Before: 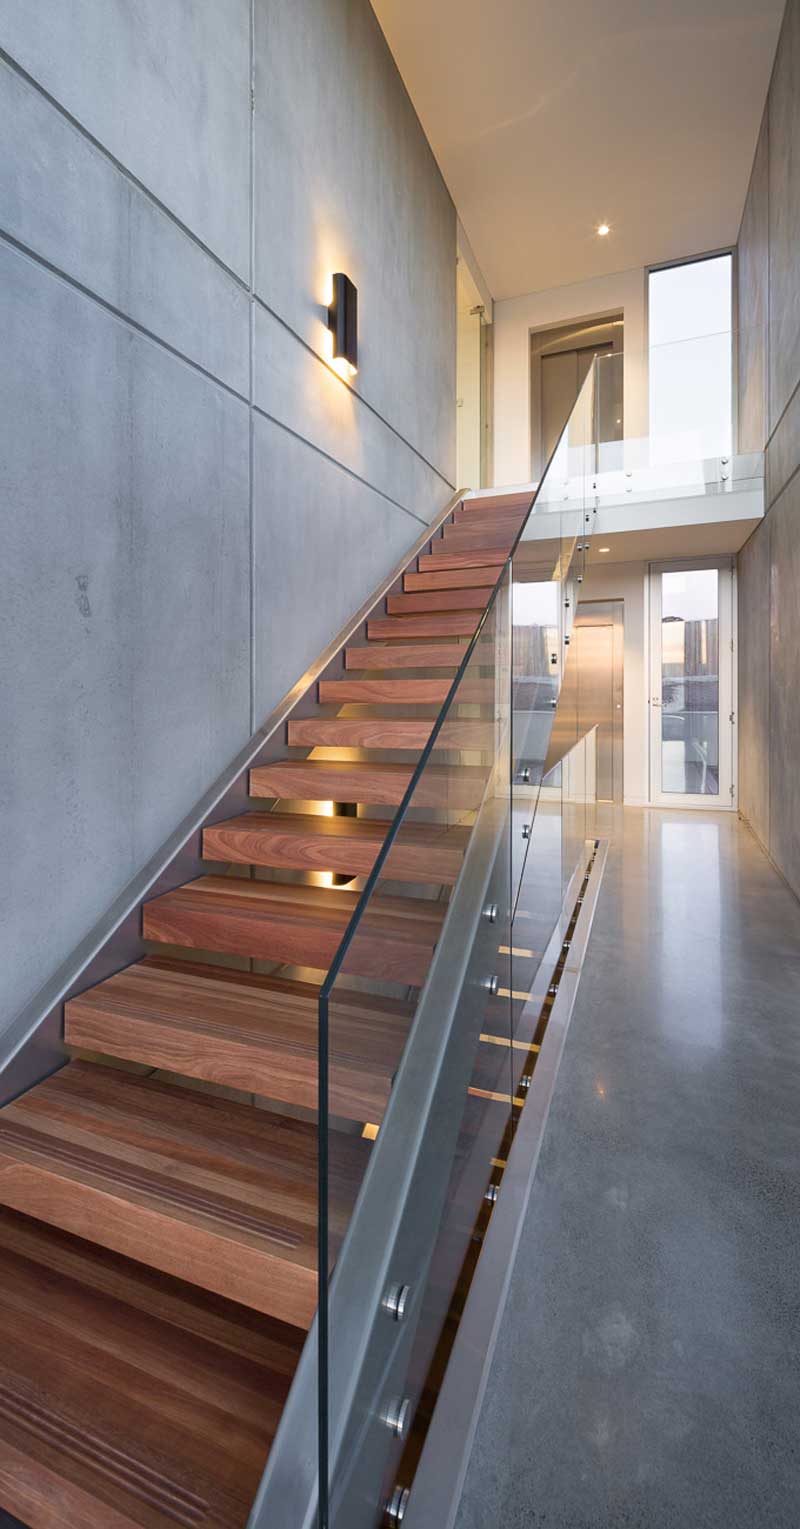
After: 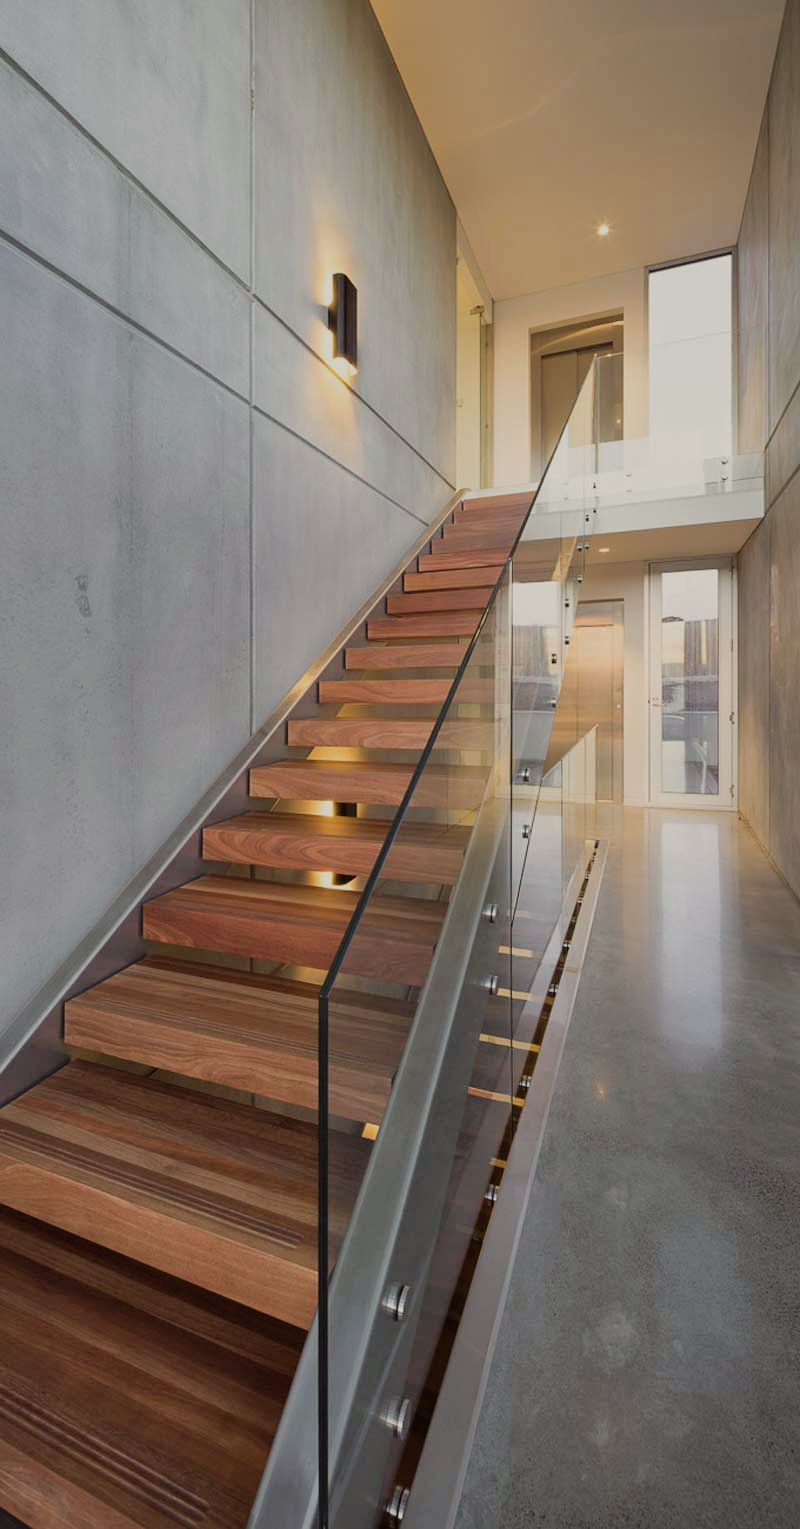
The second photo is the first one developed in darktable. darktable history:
color balance: lift [1.005, 1.002, 0.998, 0.998], gamma [1, 1.021, 1.02, 0.979], gain [0.923, 1.066, 1.056, 0.934]
filmic rgb: black relative exposure -7.65 EV, white relative exposure 4.56 EV, hardness 3.61
